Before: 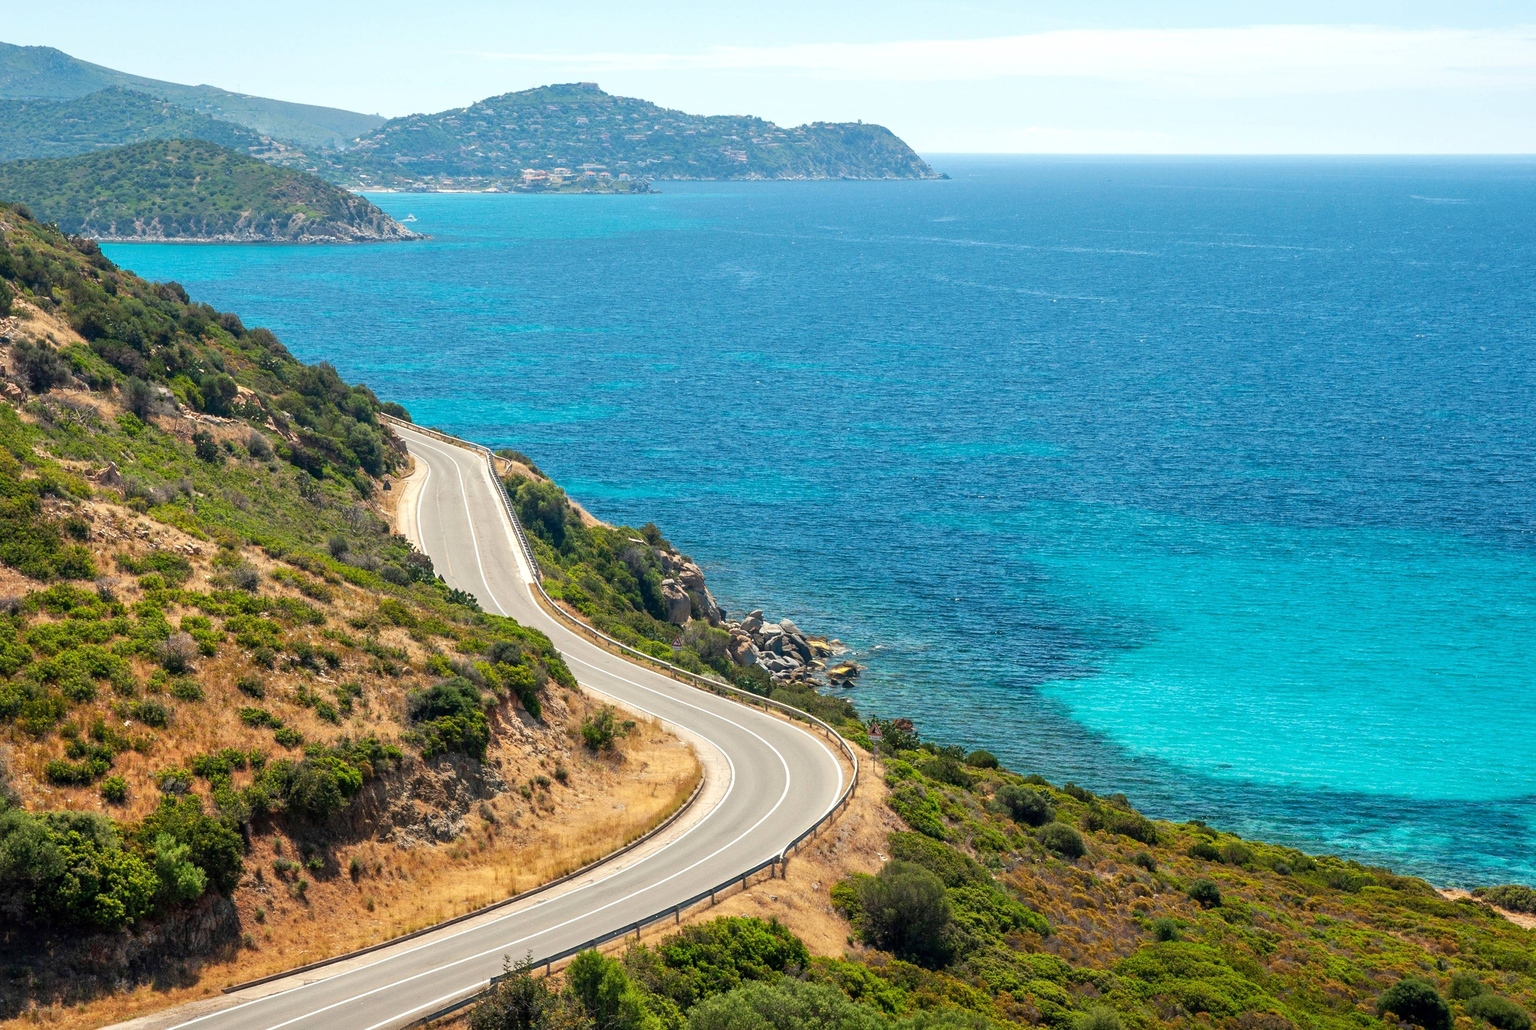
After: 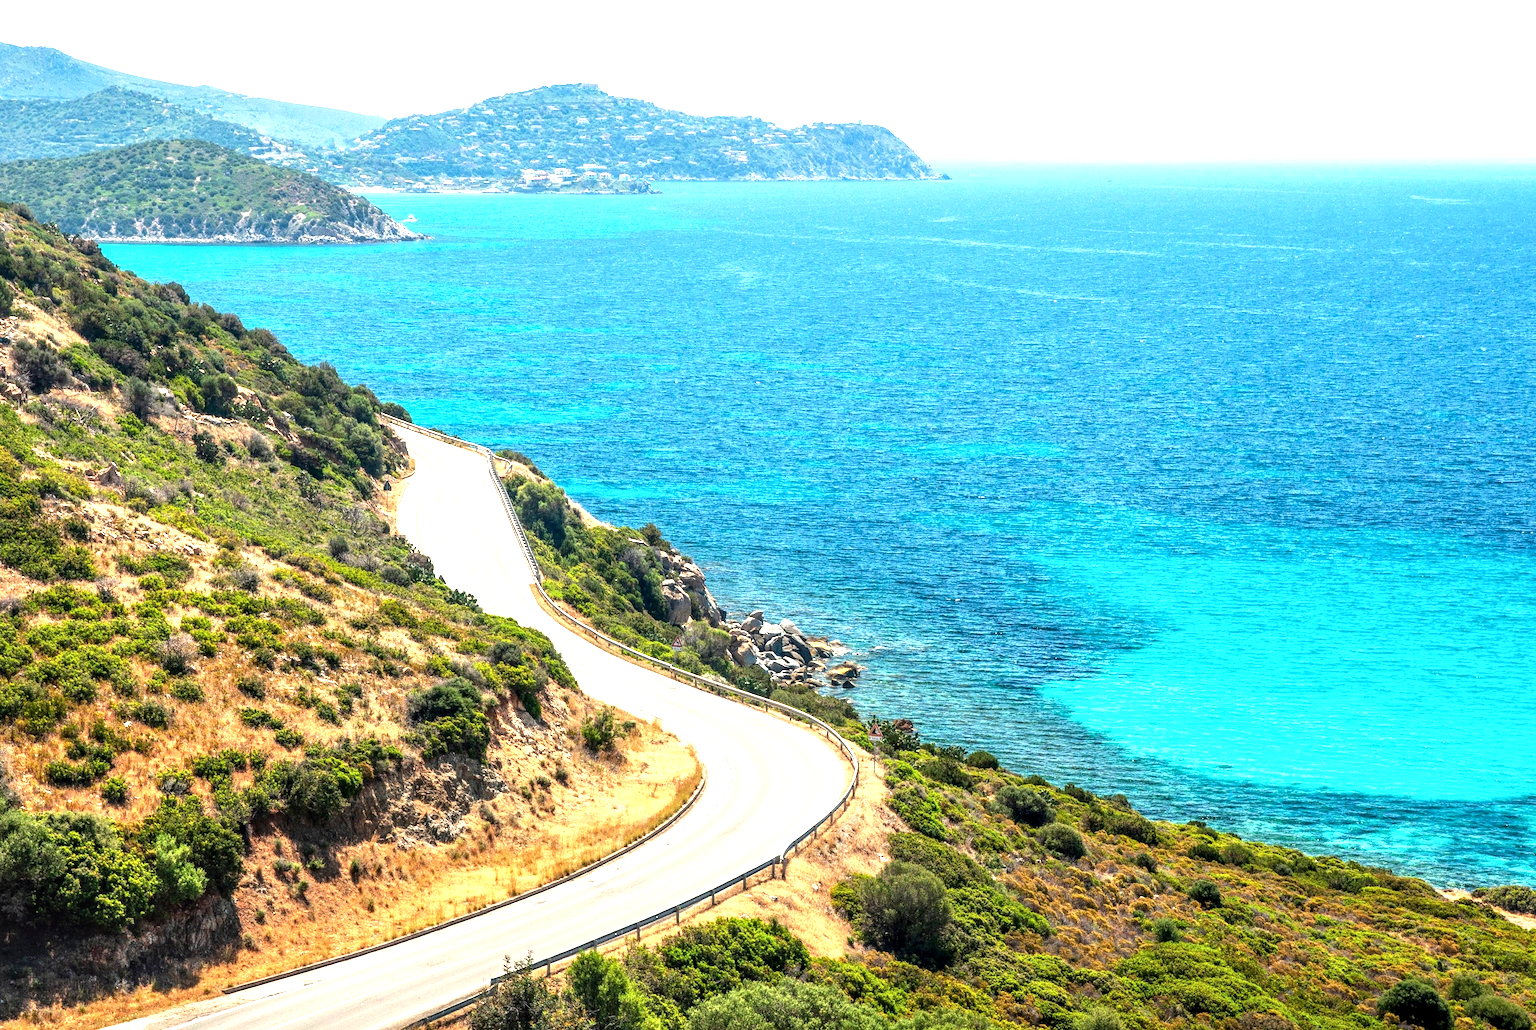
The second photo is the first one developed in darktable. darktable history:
tone equalizer: -8 EV -0.4 EV, -7 EV -0.409 EV, -6 EV -0.335 EV, -5 EV -0.205 EV, -3 EV 0.247 EV, -2 EV 0.312 EV, -1 EV 0.415 EV, +0 EV 0.387 EV, edges refinement/feathering 500, mask exposure compensation -1.57 EV, preserve details no
local contrast: detail 130%
exposure: black level correction 0, exposure 0.692 EV, compensate exposure bias true, compensate highlight preservation false
